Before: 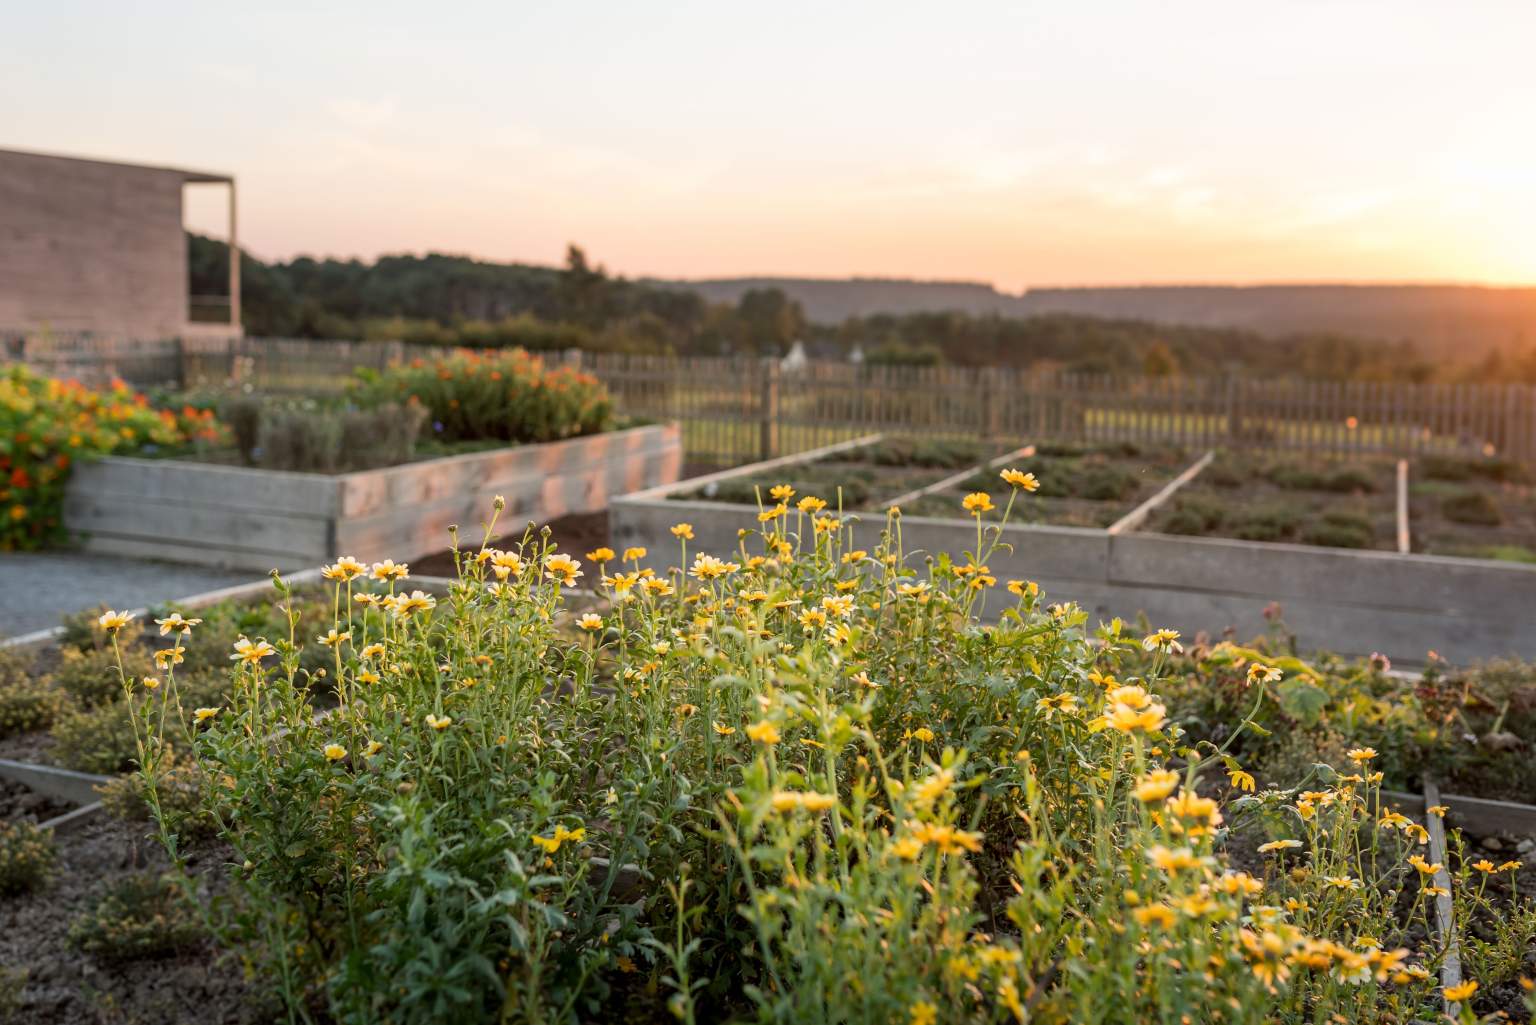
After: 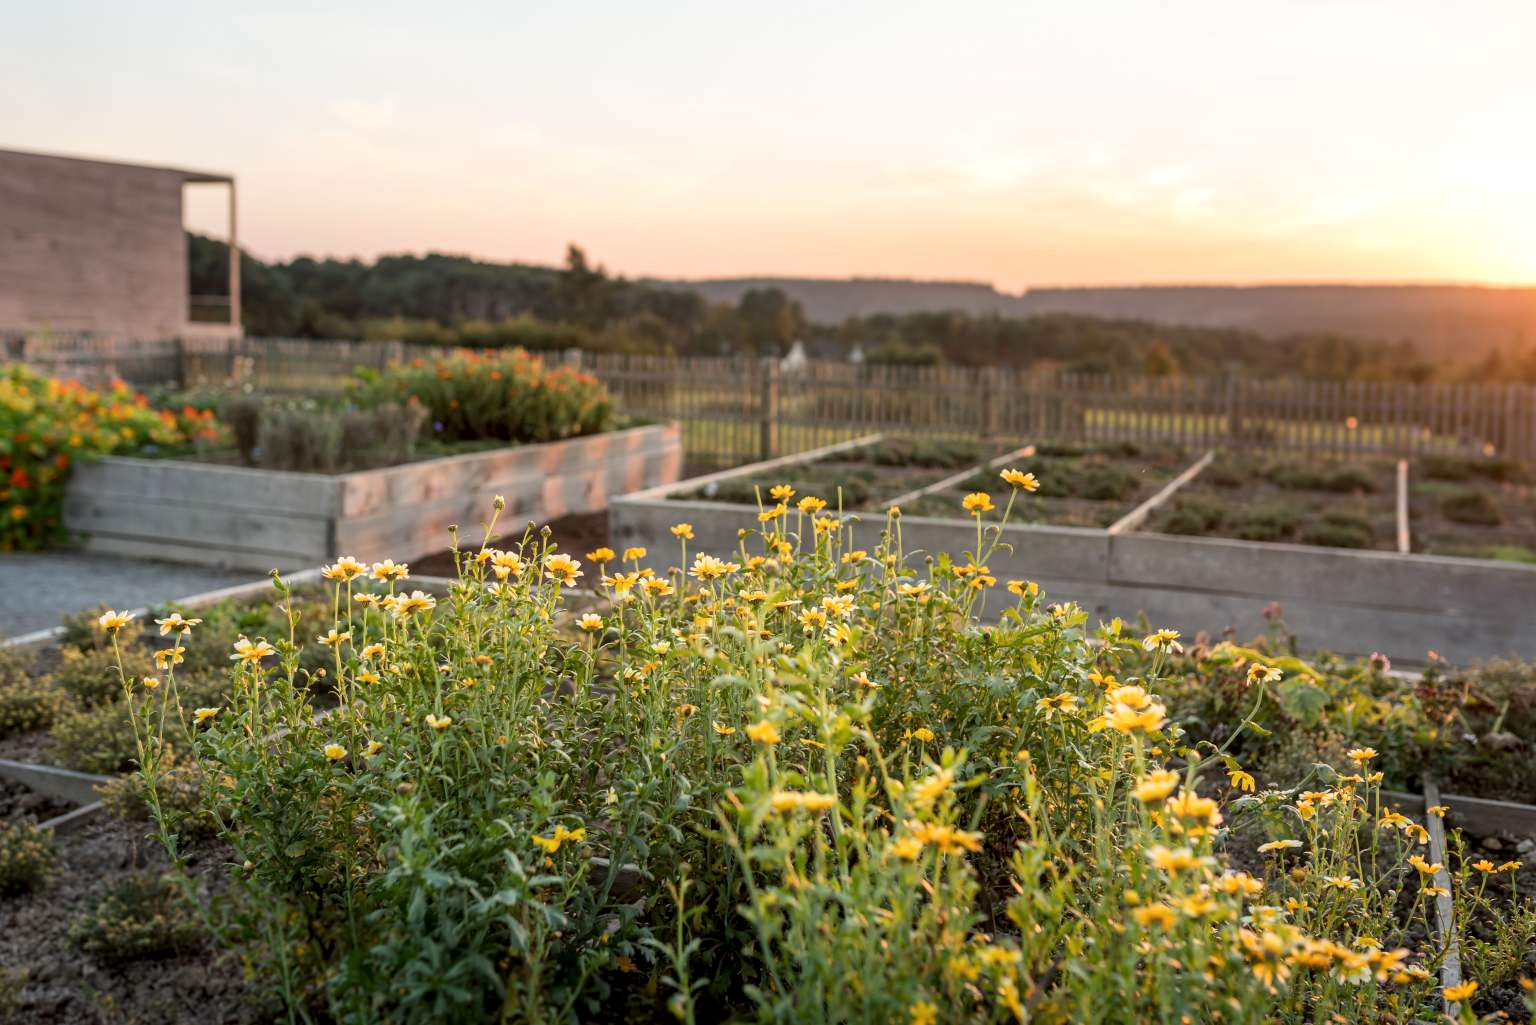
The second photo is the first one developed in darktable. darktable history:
local contrast: highlights 106%, shadows 102%, detail 119%, midtone range 0.2
